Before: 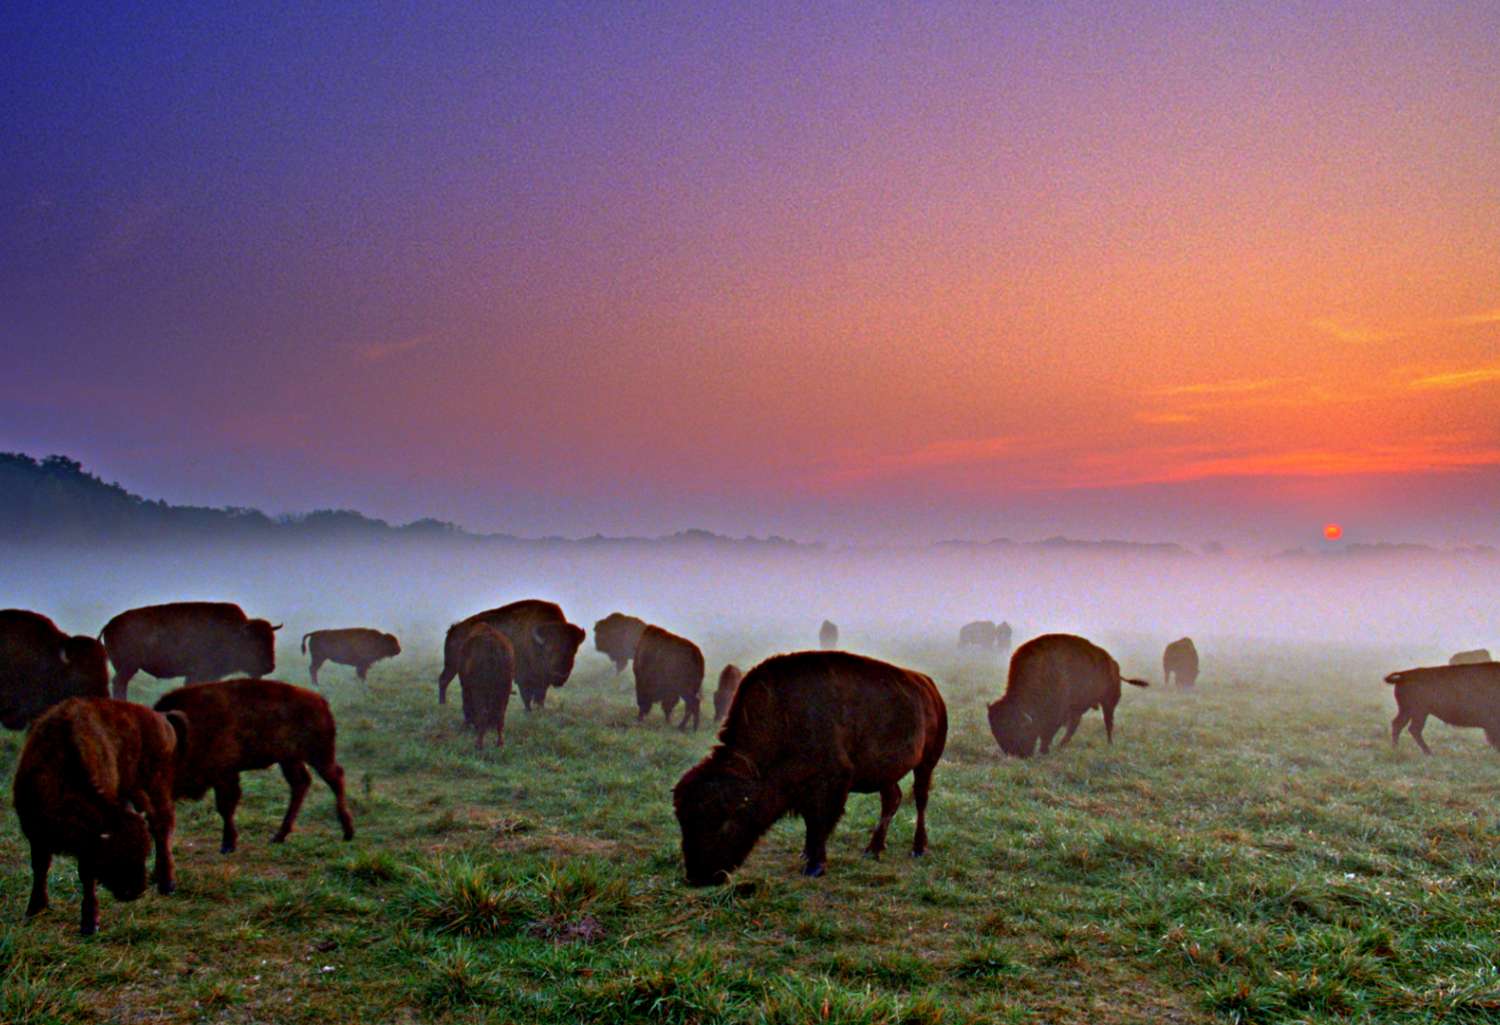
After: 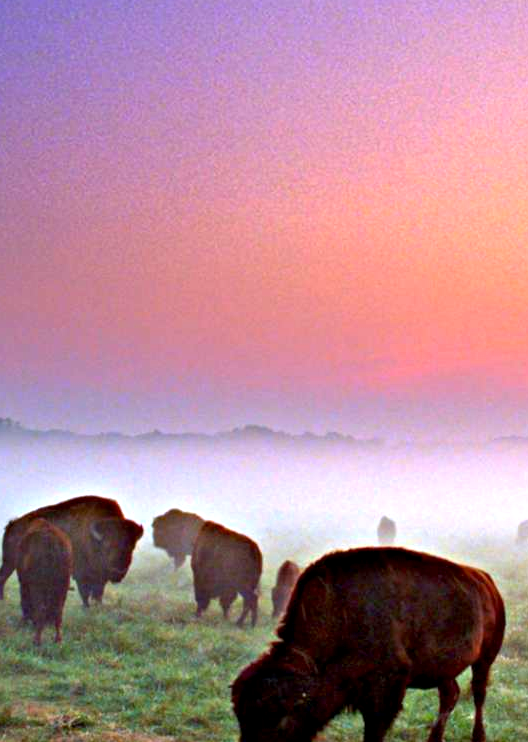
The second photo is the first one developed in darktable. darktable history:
exposure: black level correction 0.001, exposure 1 EV, compensate highlight preservation false
crop and rotate: left 29.476%, top 10.214%, right 35.32%, bottom 17.333%
